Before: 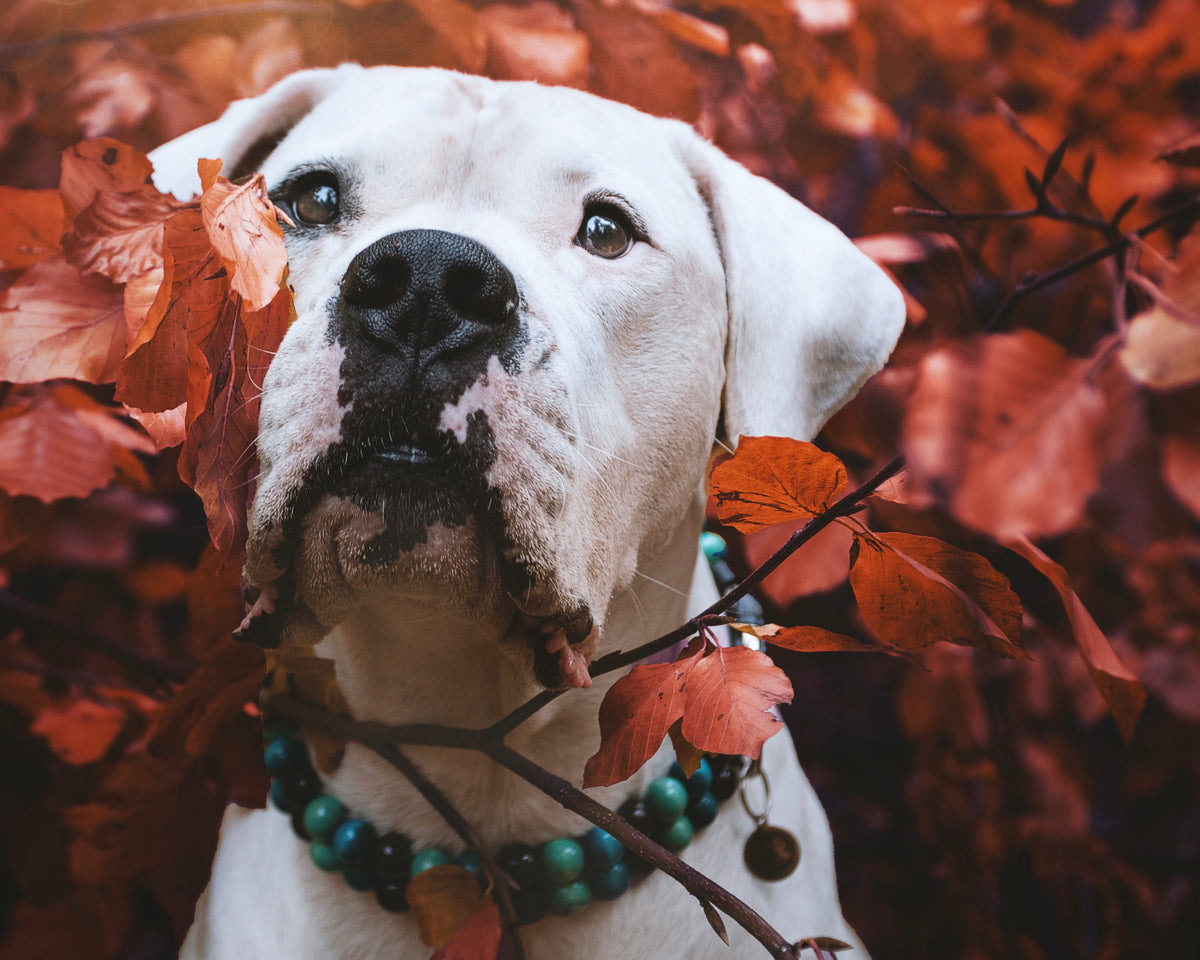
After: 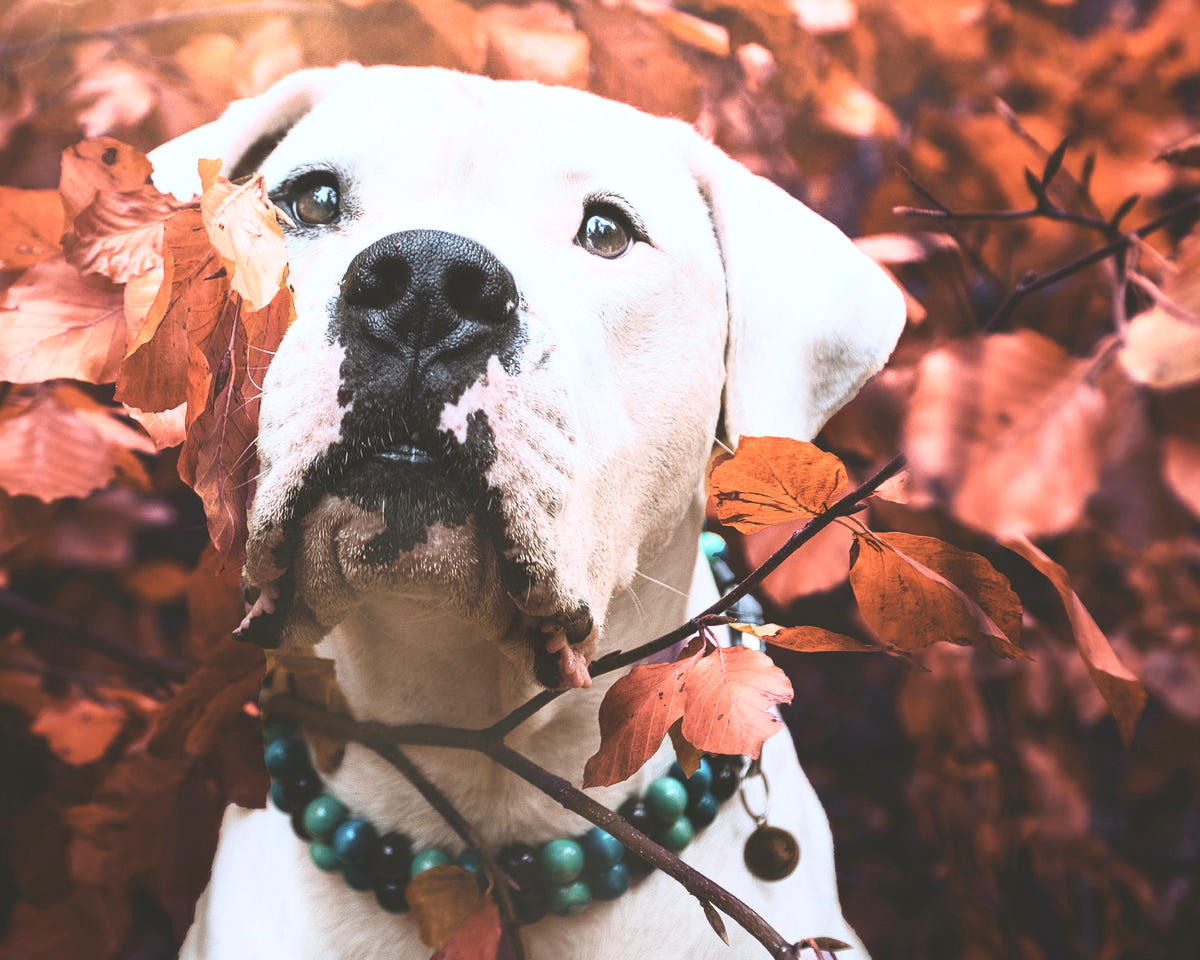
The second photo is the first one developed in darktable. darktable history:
contrast brightness saturation: contrast 0.386, brightness 0.536
exposure: exposure 0.195 EV, compensate highlight preservation false
